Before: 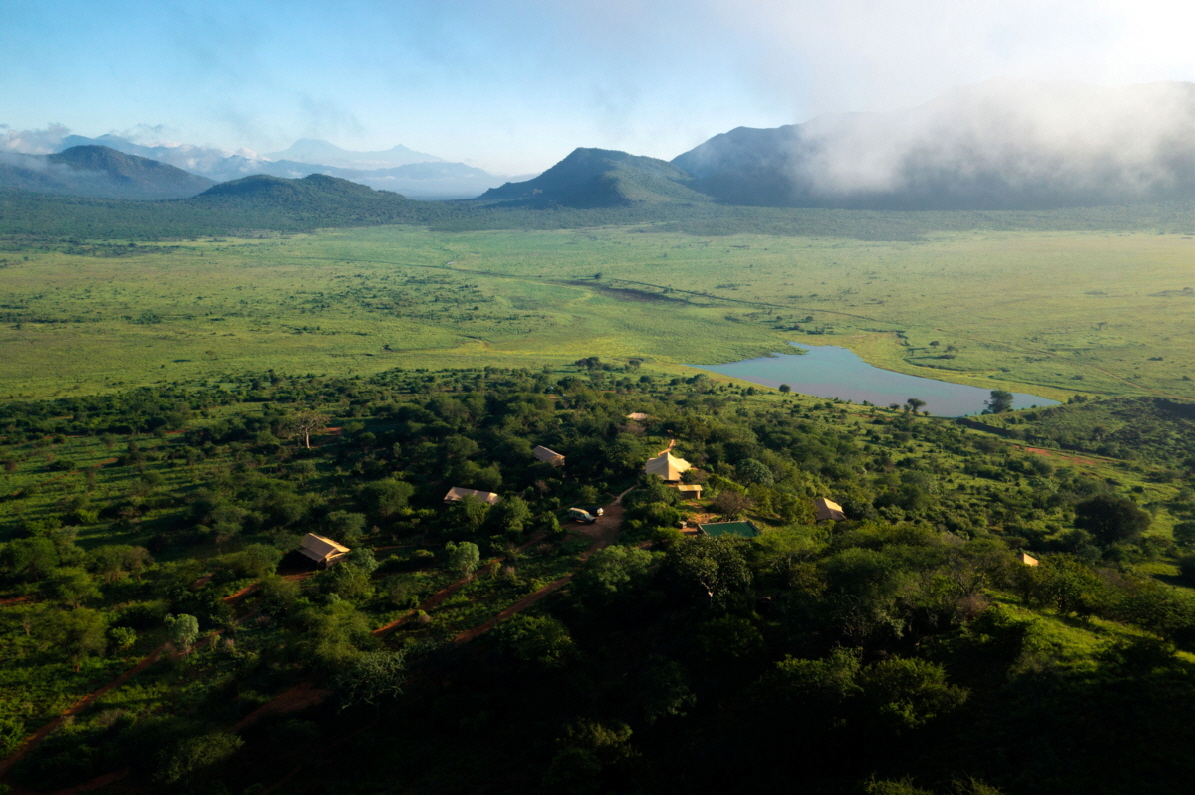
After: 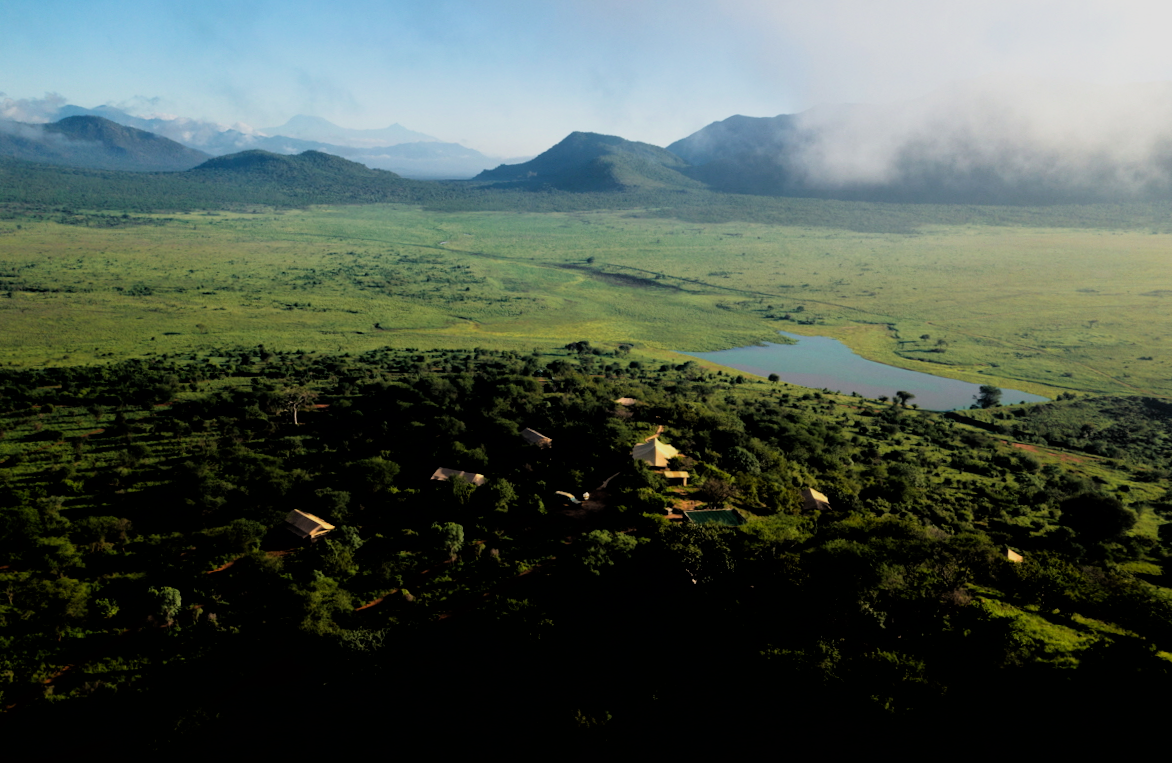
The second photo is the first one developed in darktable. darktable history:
rotate and perspective: rotation 1.57°, crop left 0.018, crop right 0.982, crop top 0.039, crop bottom 0.961
shadows and highlights: radius 121.13, shadows 21.4, white point adjustment -9.72, highlights -14.39, soften with gaussian
filmic rgb: black relative exposure -3.72 EV, white relative exposure 2.77 EV, dynamic range scaling -5.32%, hardness 3.03
